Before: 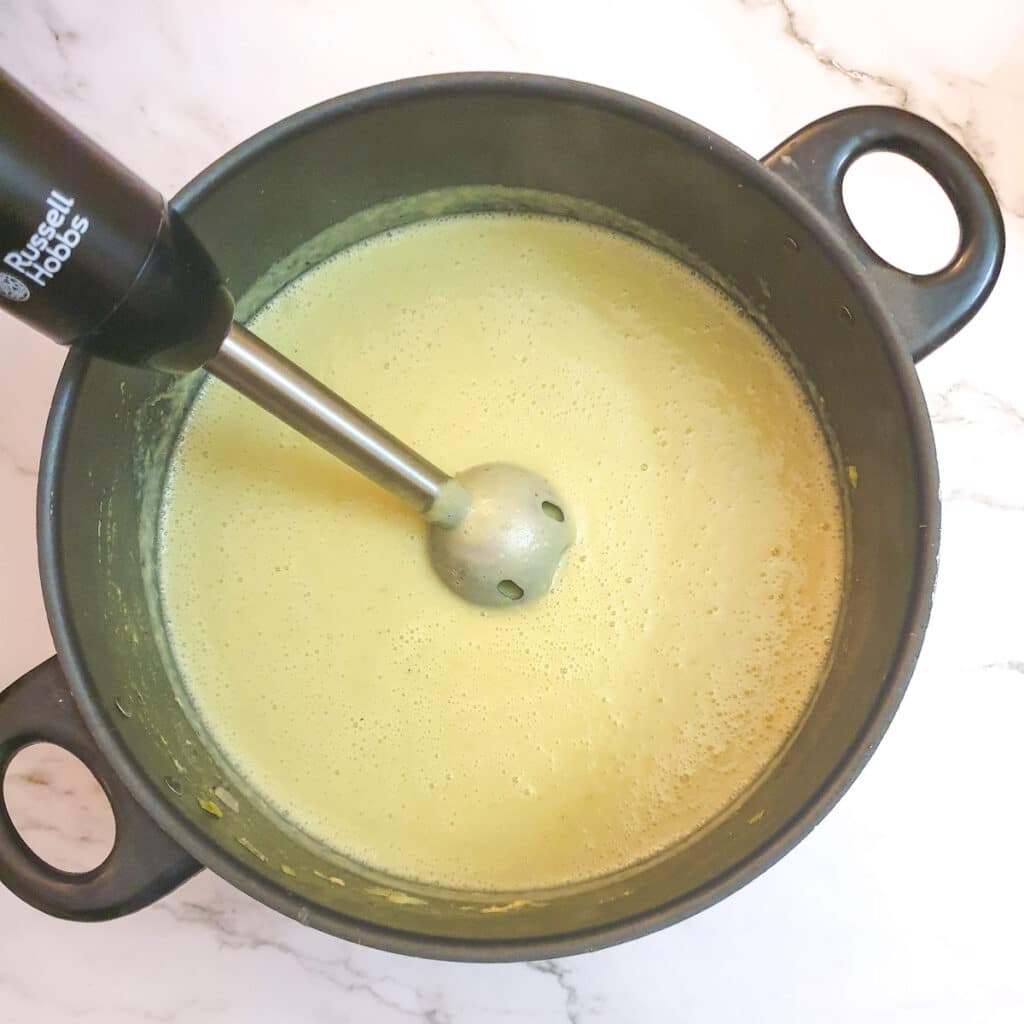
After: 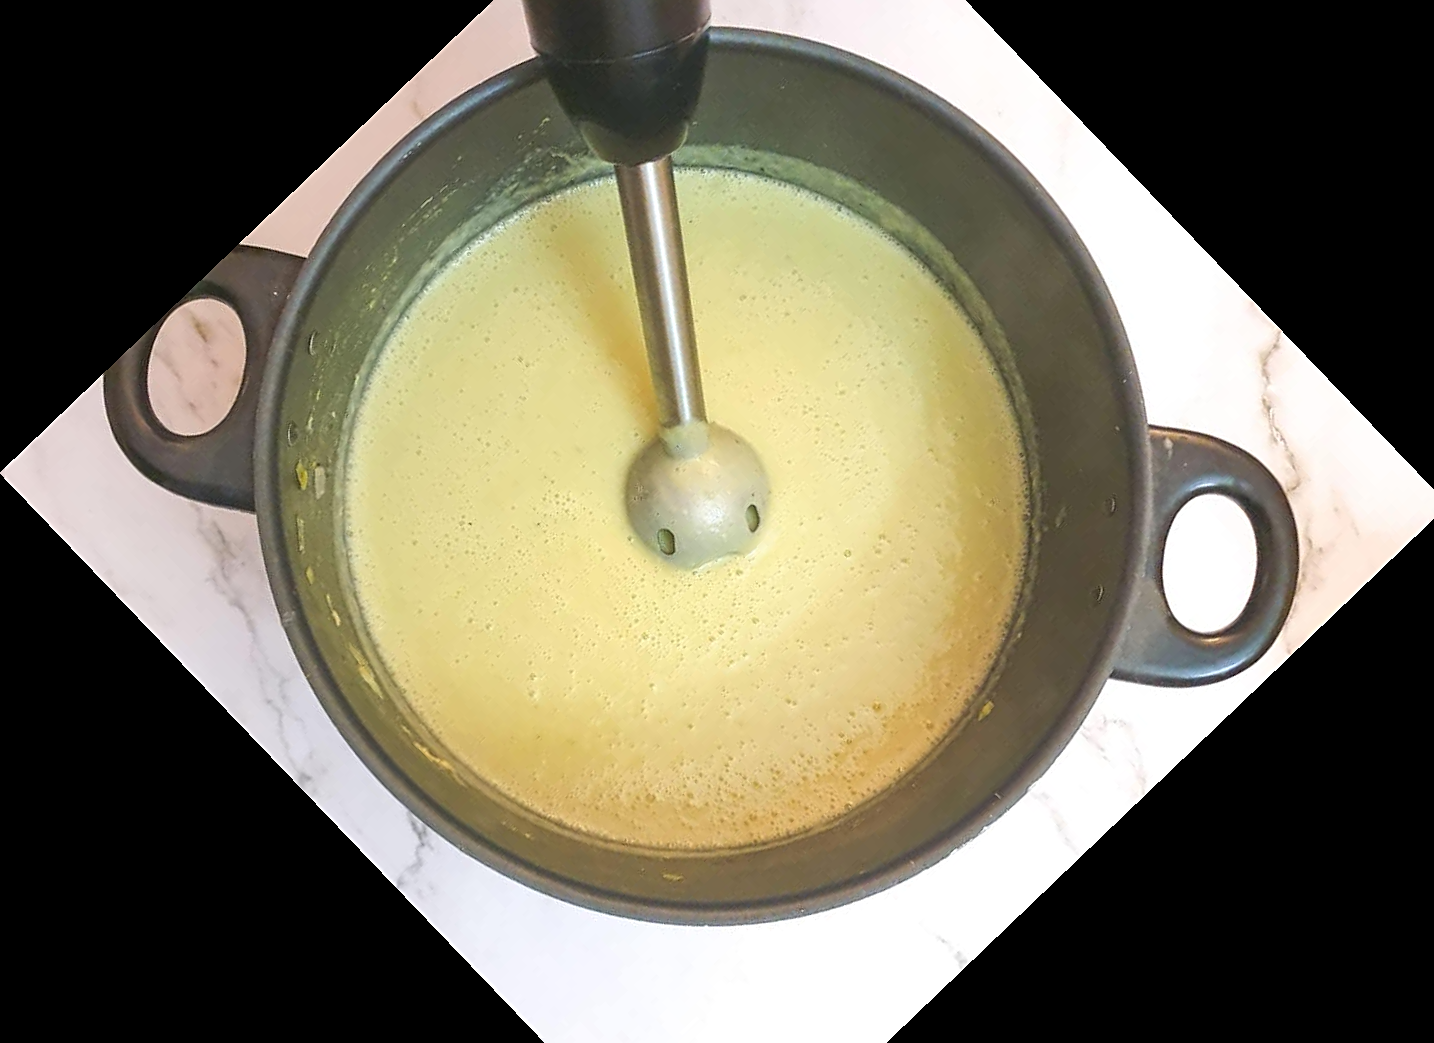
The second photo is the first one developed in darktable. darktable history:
tone equalizer: on, module defaults
sharpen: on, module defaults
crop and rotate: angle -46.26°, top 16.234%, right 0.912%, bottom 11.704%
